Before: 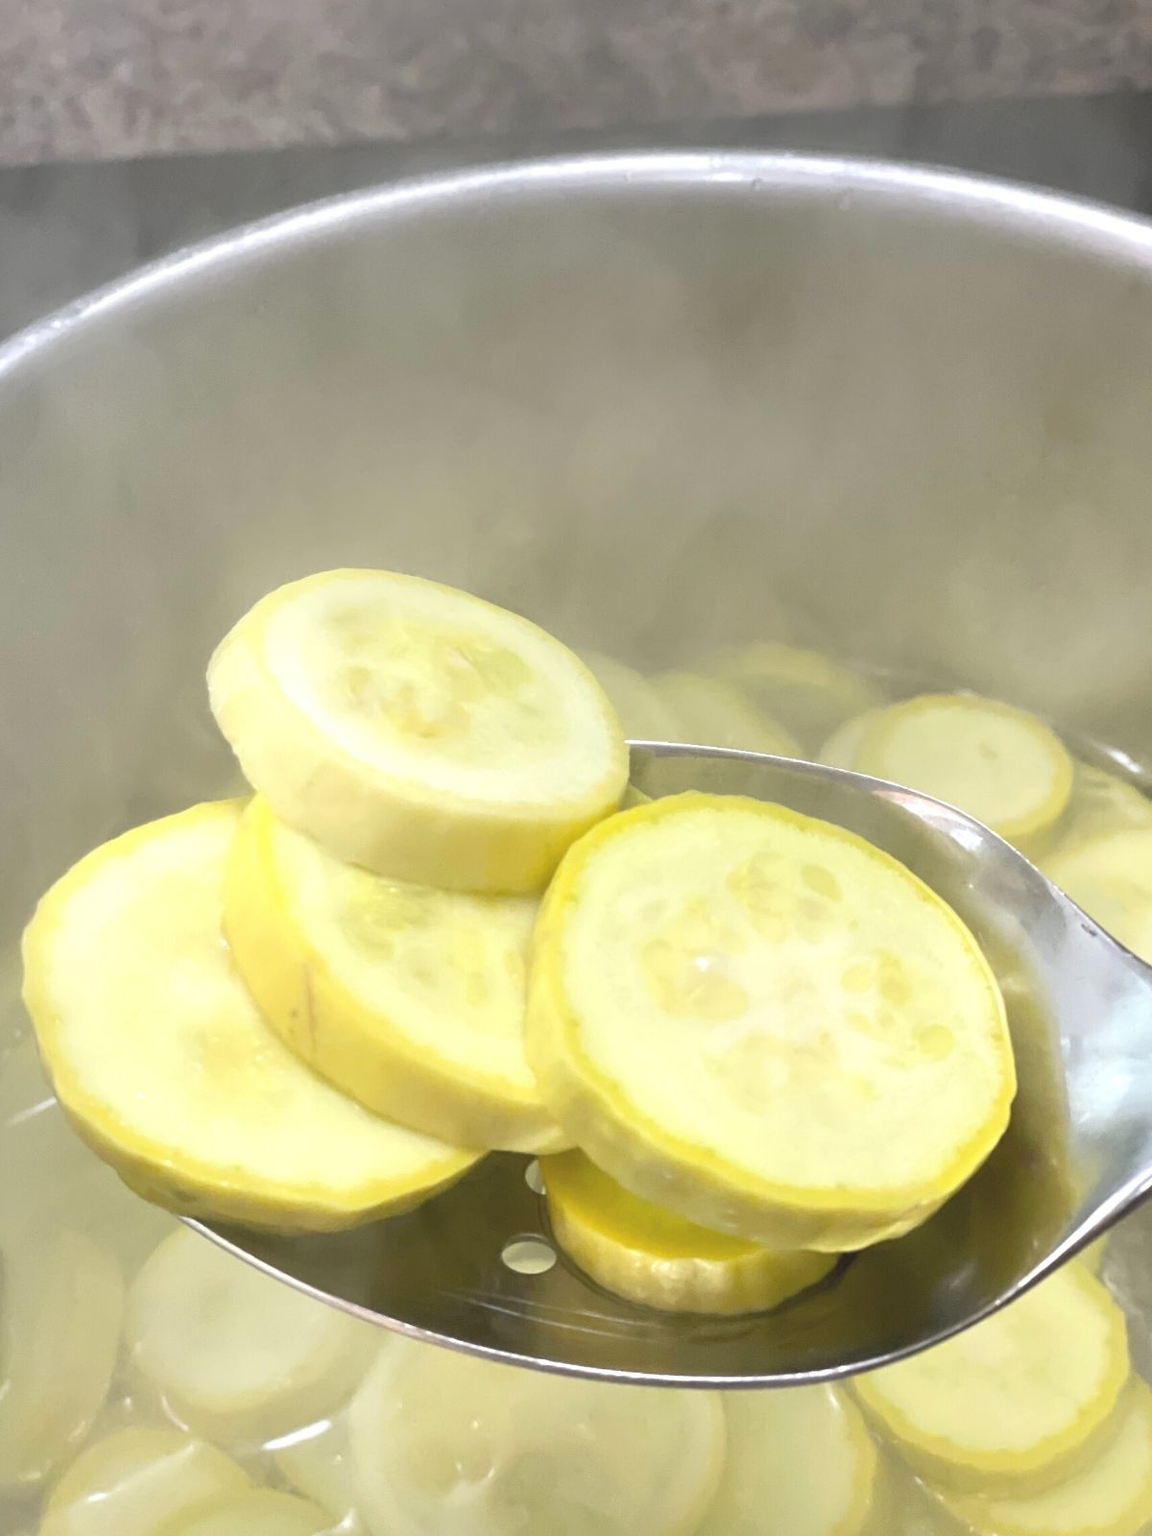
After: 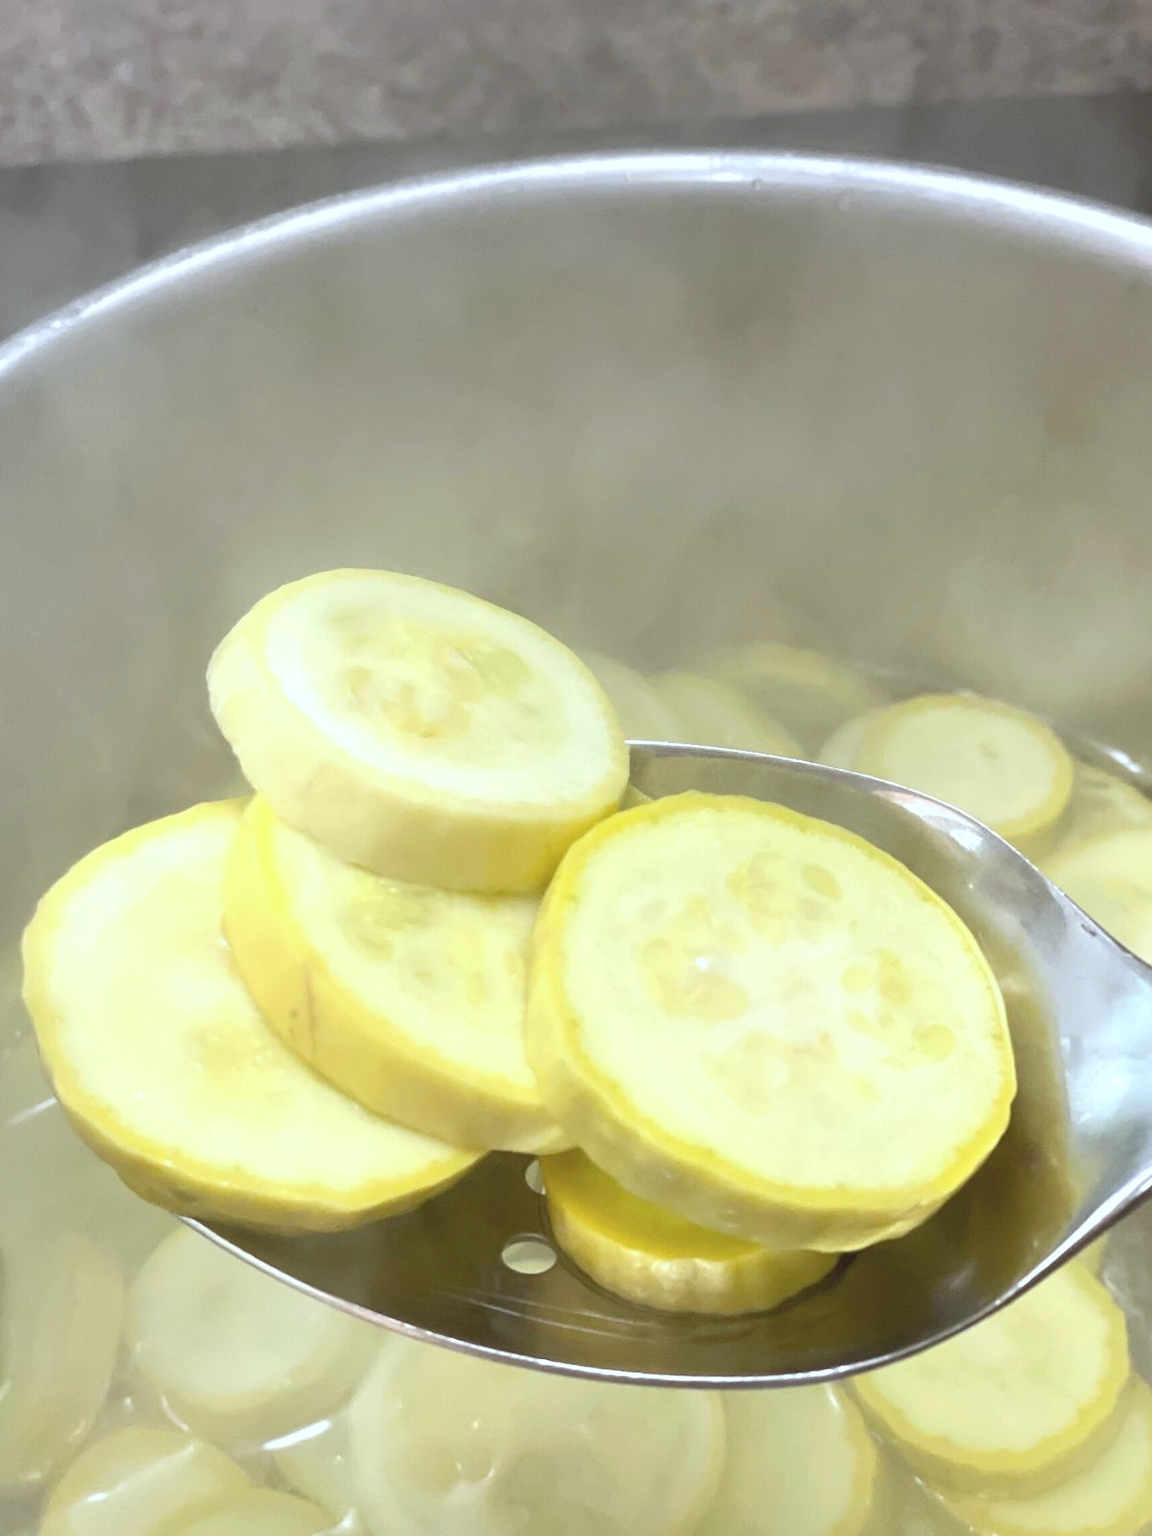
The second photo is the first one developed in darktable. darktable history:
exposure: black level correction 0, exposure 0 EV, compensate highlight preservation false
color correction: highlights a* -3.54, highlights b* -6.7, shadows a* 3.21, shadows b* 5.33
